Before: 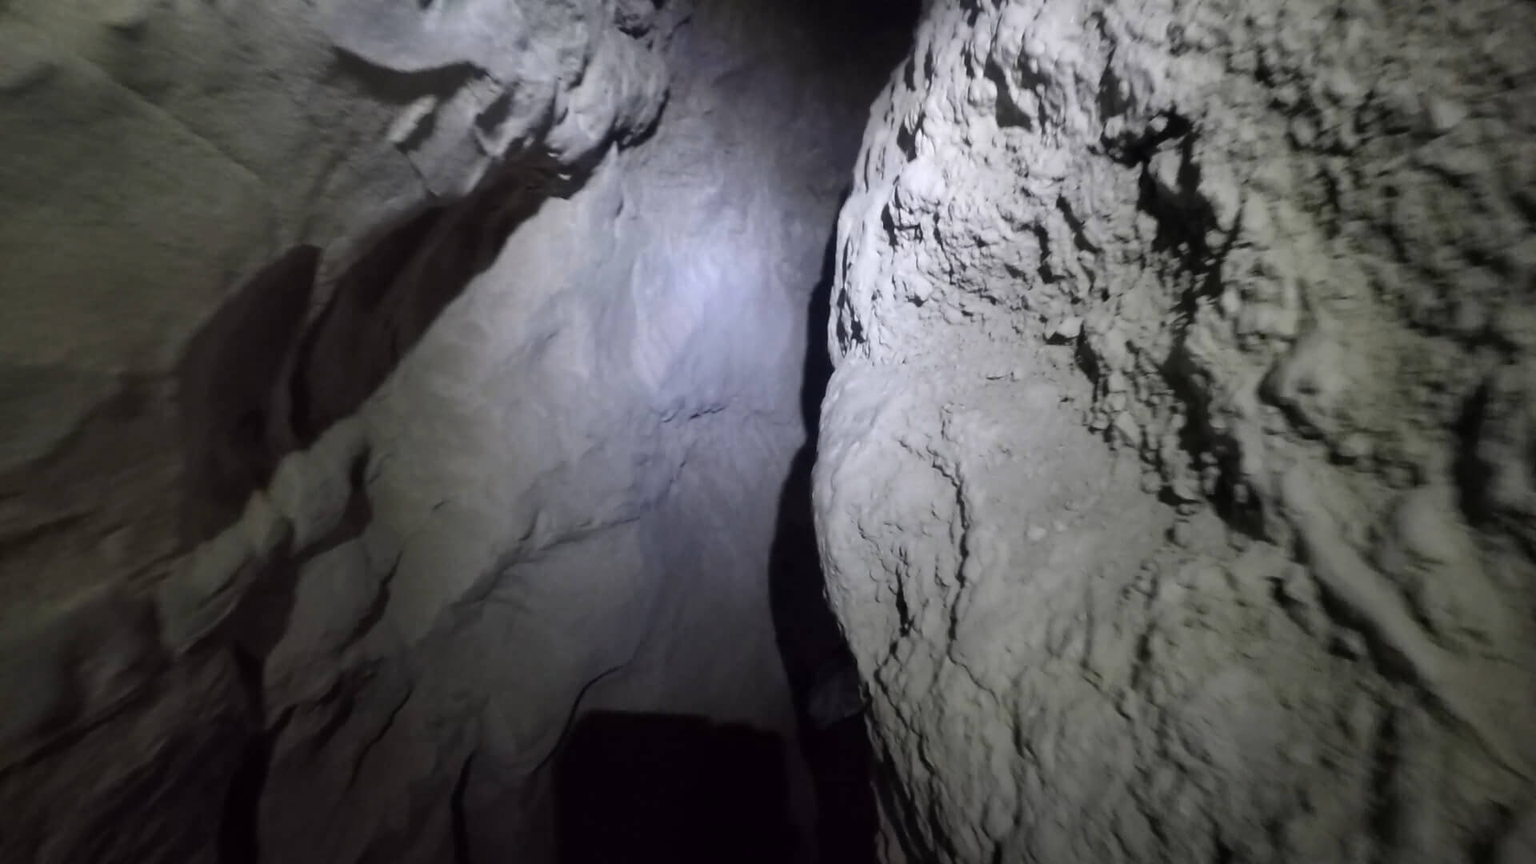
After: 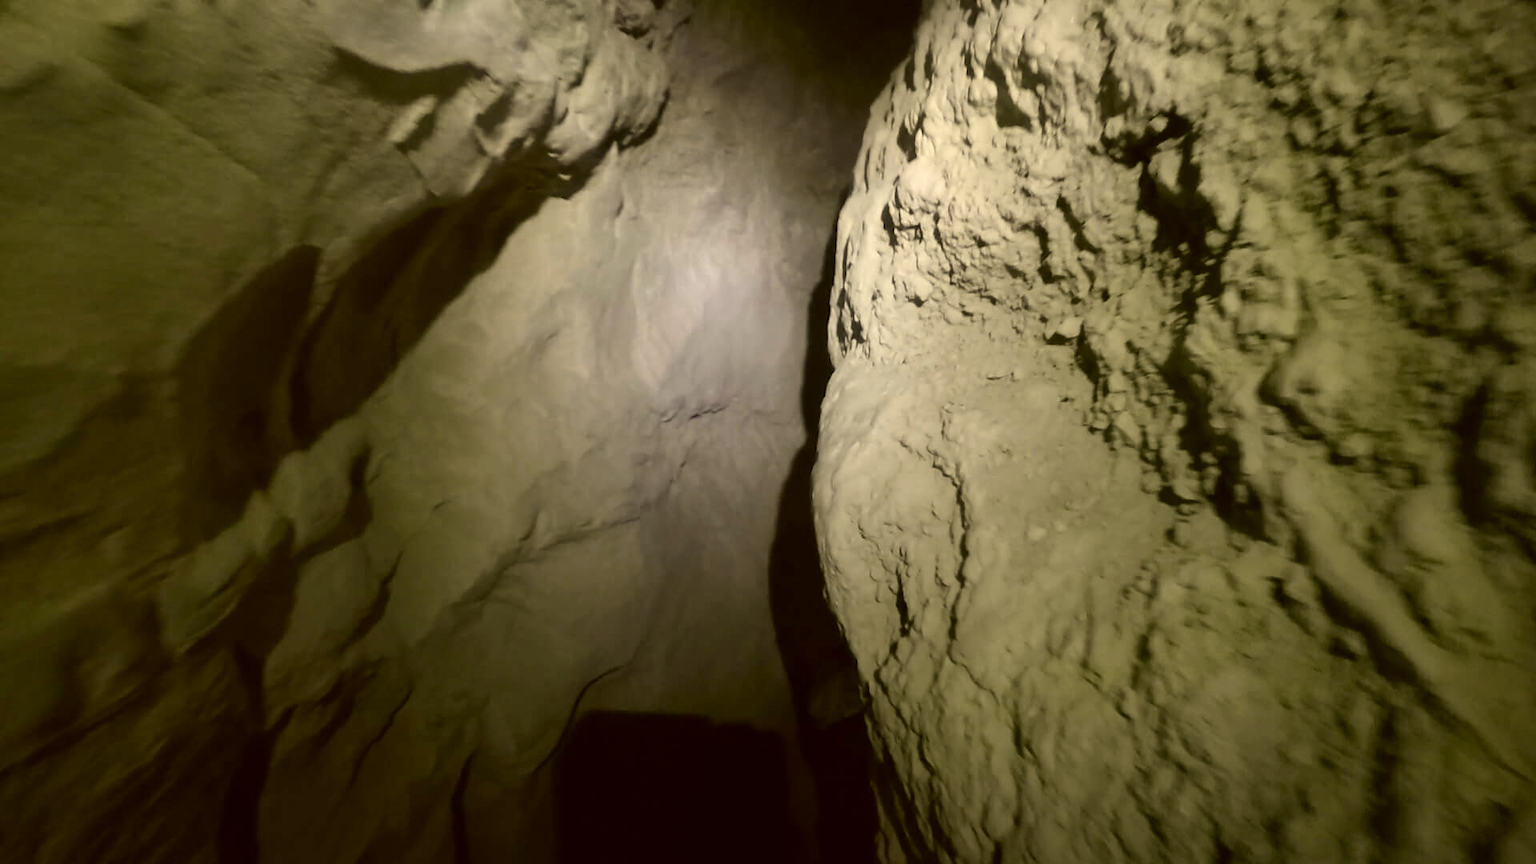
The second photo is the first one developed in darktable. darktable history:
color correction: highlights a* 0.162, highlights b* 29.53, shadows a* -0.162, shadows b* 21.09
